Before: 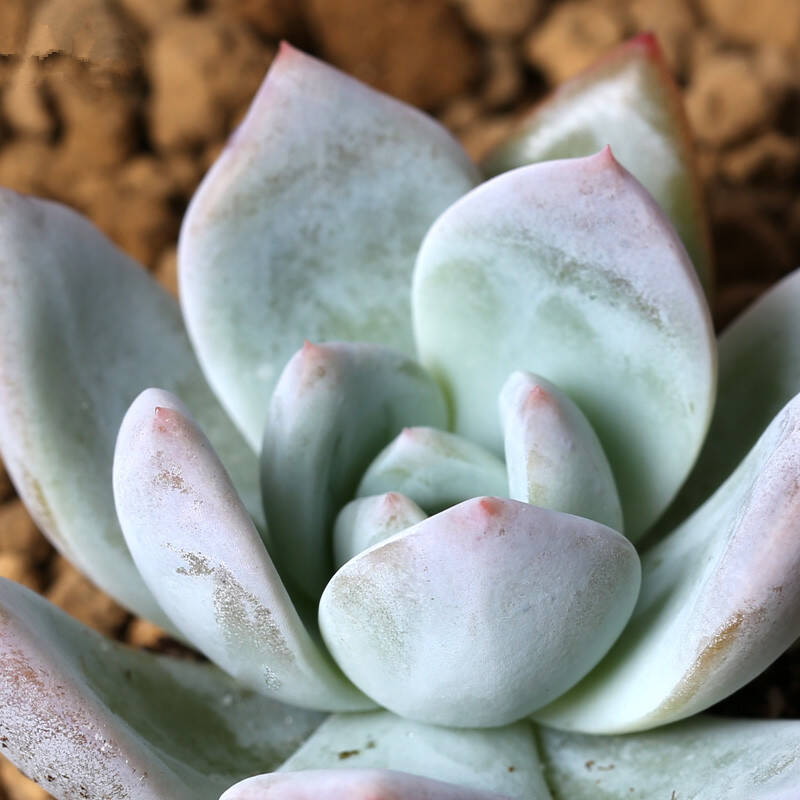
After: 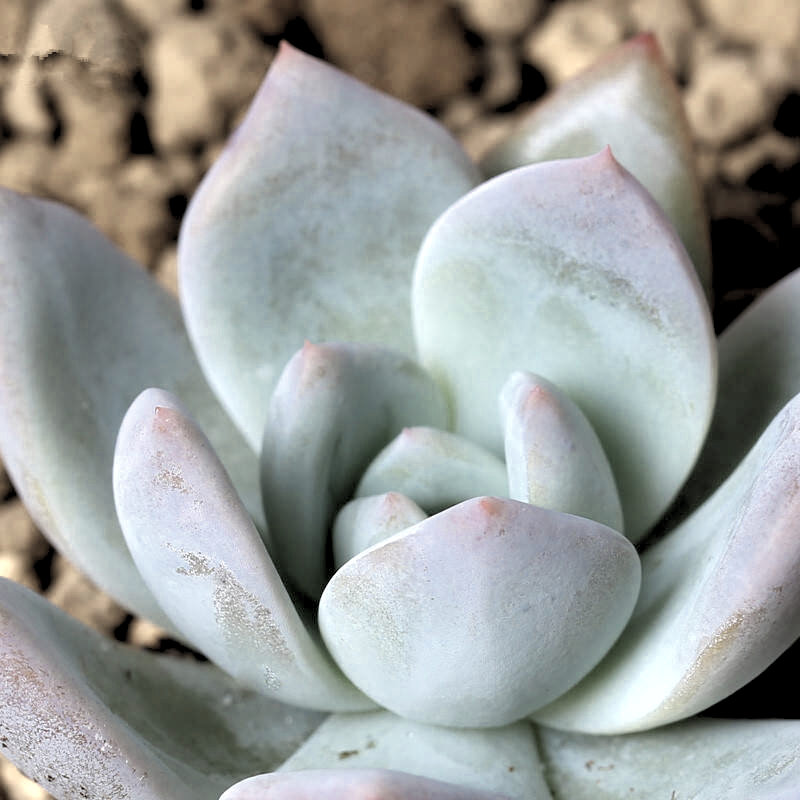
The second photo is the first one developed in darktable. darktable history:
rgb levels: levels [[0.013, 0.434, 0.89], [0, 0.5, 1], [0, 0.5, 1]]
color zones: curves: ch0 [(0.25, 0.667) (0.758, 0.368)]; ch1 [(0.215, 0.245) (0.761, 0.373)]; ch2 [(0.247, 0.554) (0.761, 0.436)]
